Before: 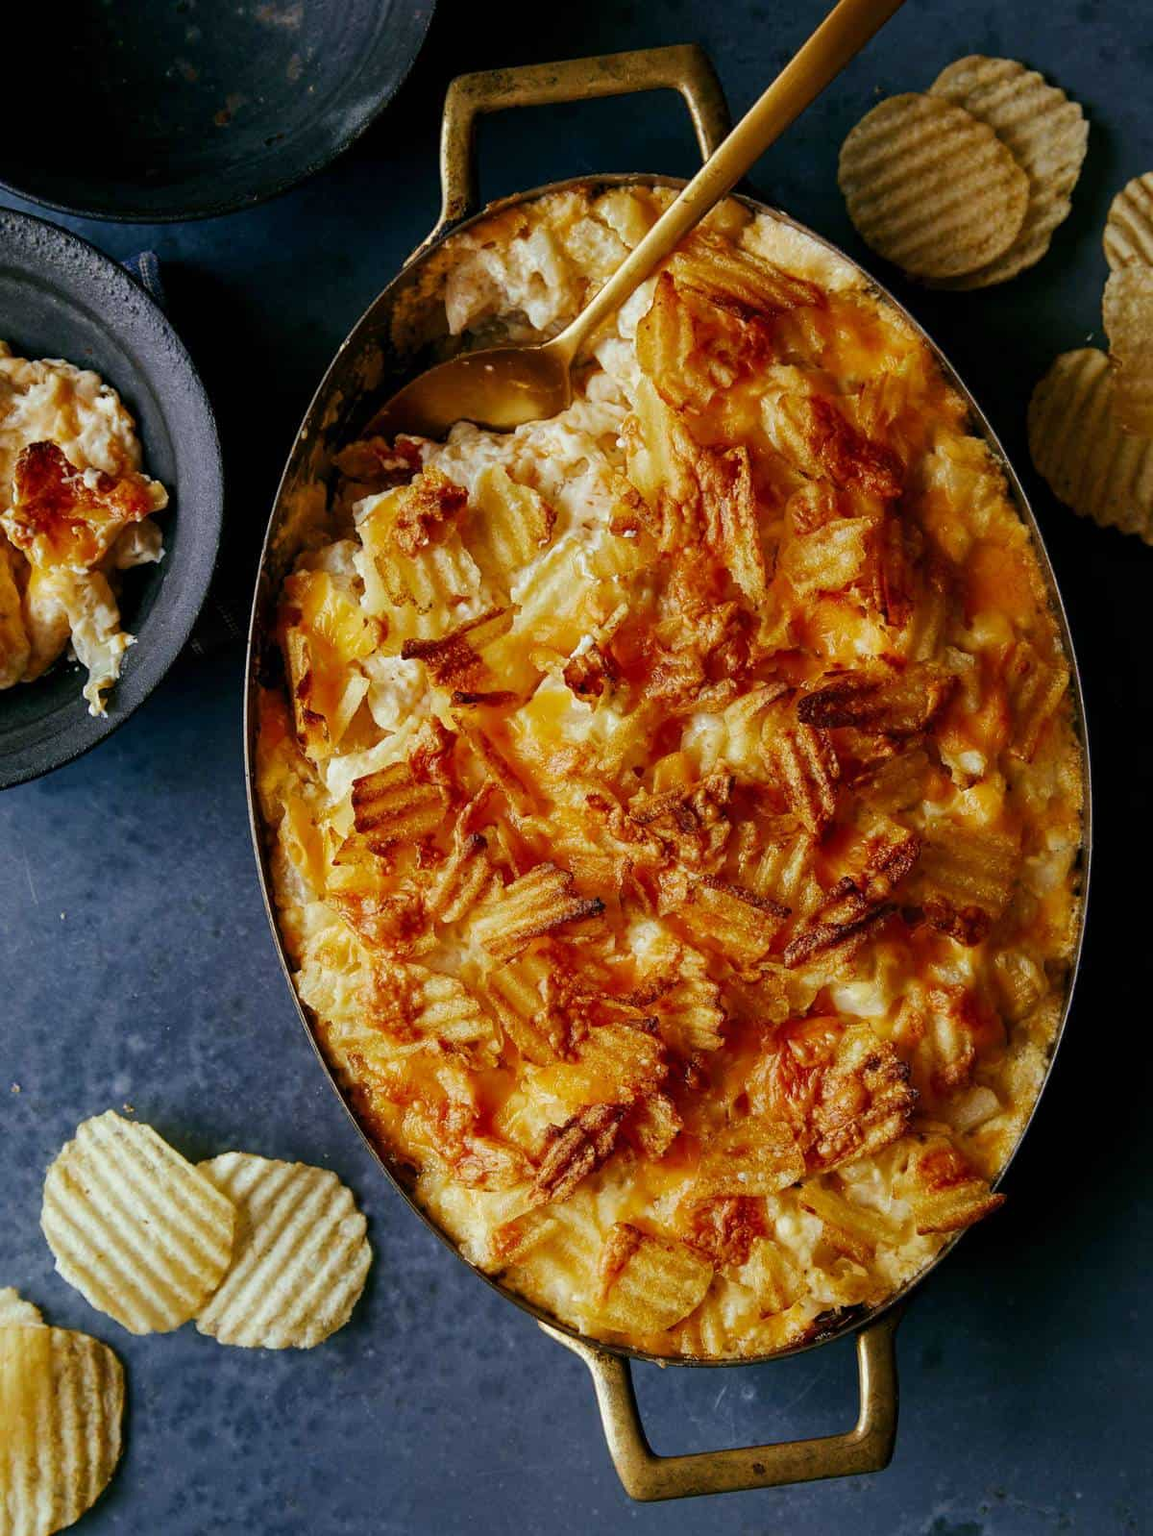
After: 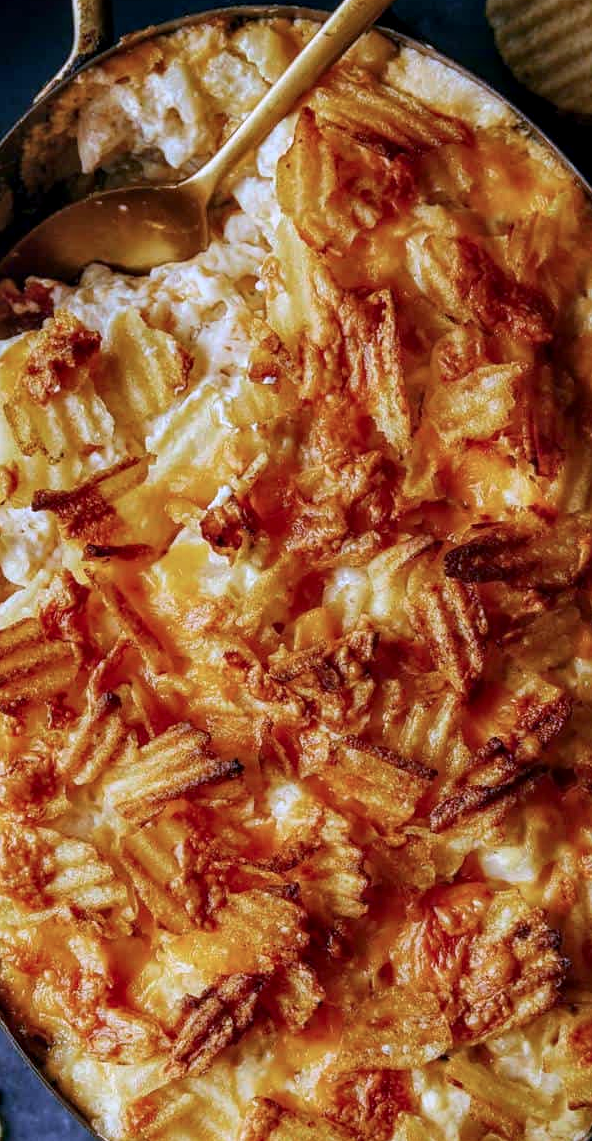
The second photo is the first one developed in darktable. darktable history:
color calibration: illuminant as shot in camera, x 0.379, y 0.397, temperature 4136.73 K
local contrast: on, module defaults
crop: left 32.197%, top 10.96%, right 18.443%, bottom 17.603%
